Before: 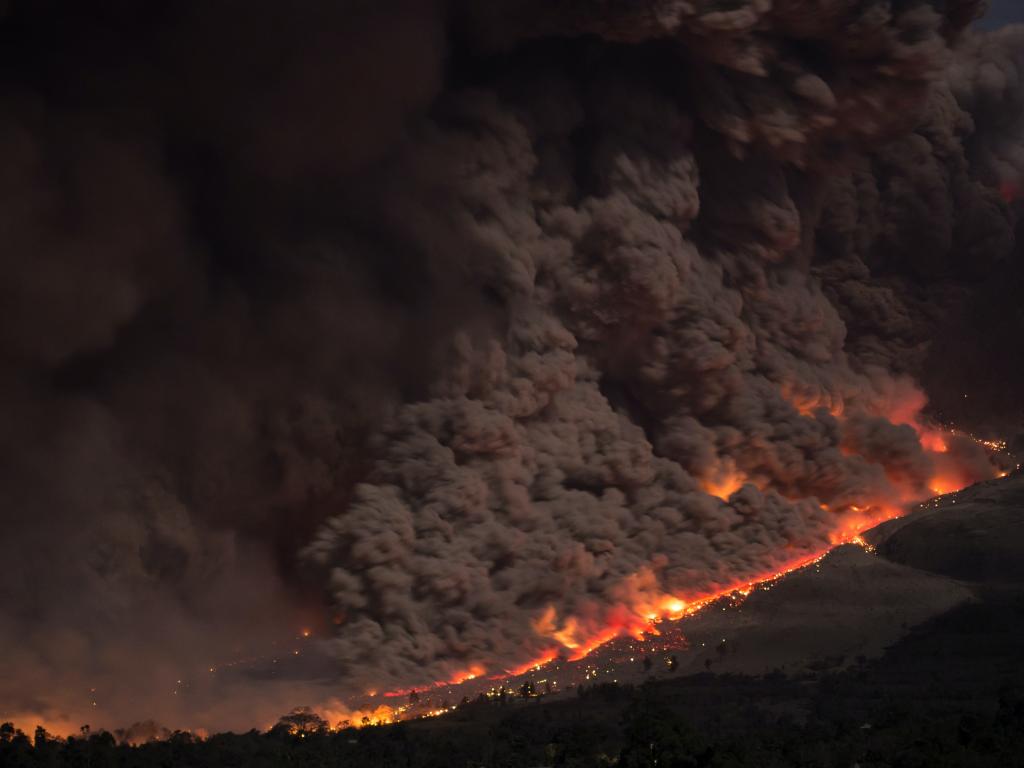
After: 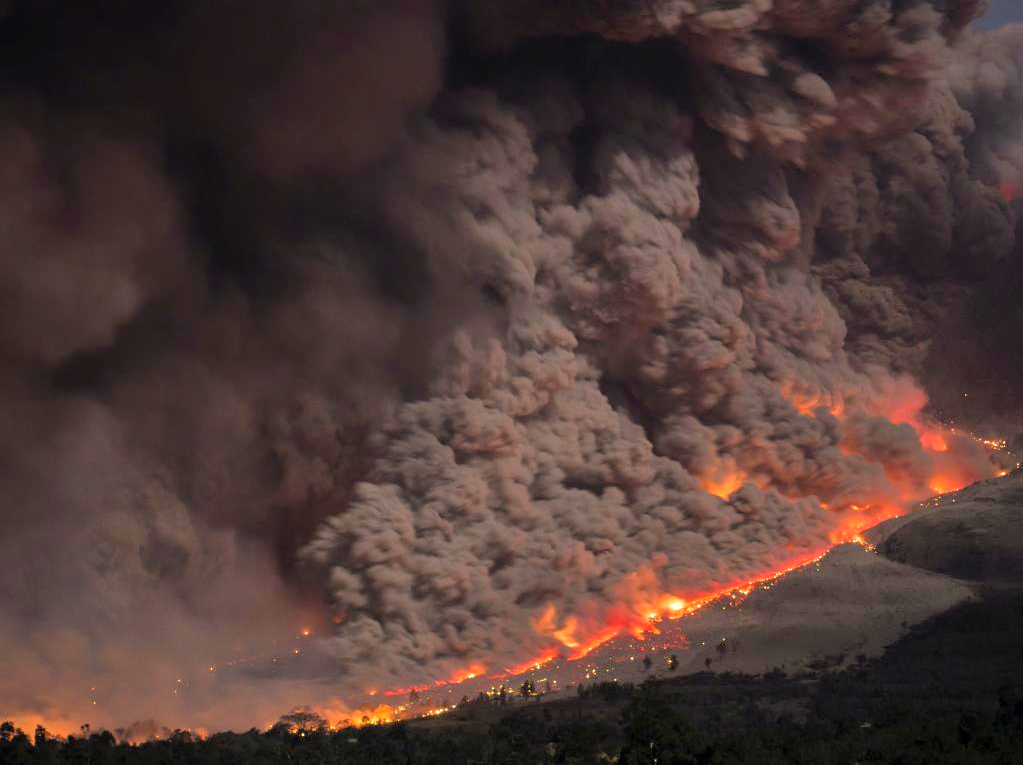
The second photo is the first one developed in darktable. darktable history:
tone equalizer: -7 EV 0.164 EV, -6 EV 0.576 EV, -5 EV 1.16 EV, -4 EV 1.32 EV, -3 EV 1.18 EV, -2 EV 0.6 EV, -1 EV 0.165 EV
crop: top 0.247%, bottom 0.129%
shadows and highlights: highlights color adjustment 0.702%
